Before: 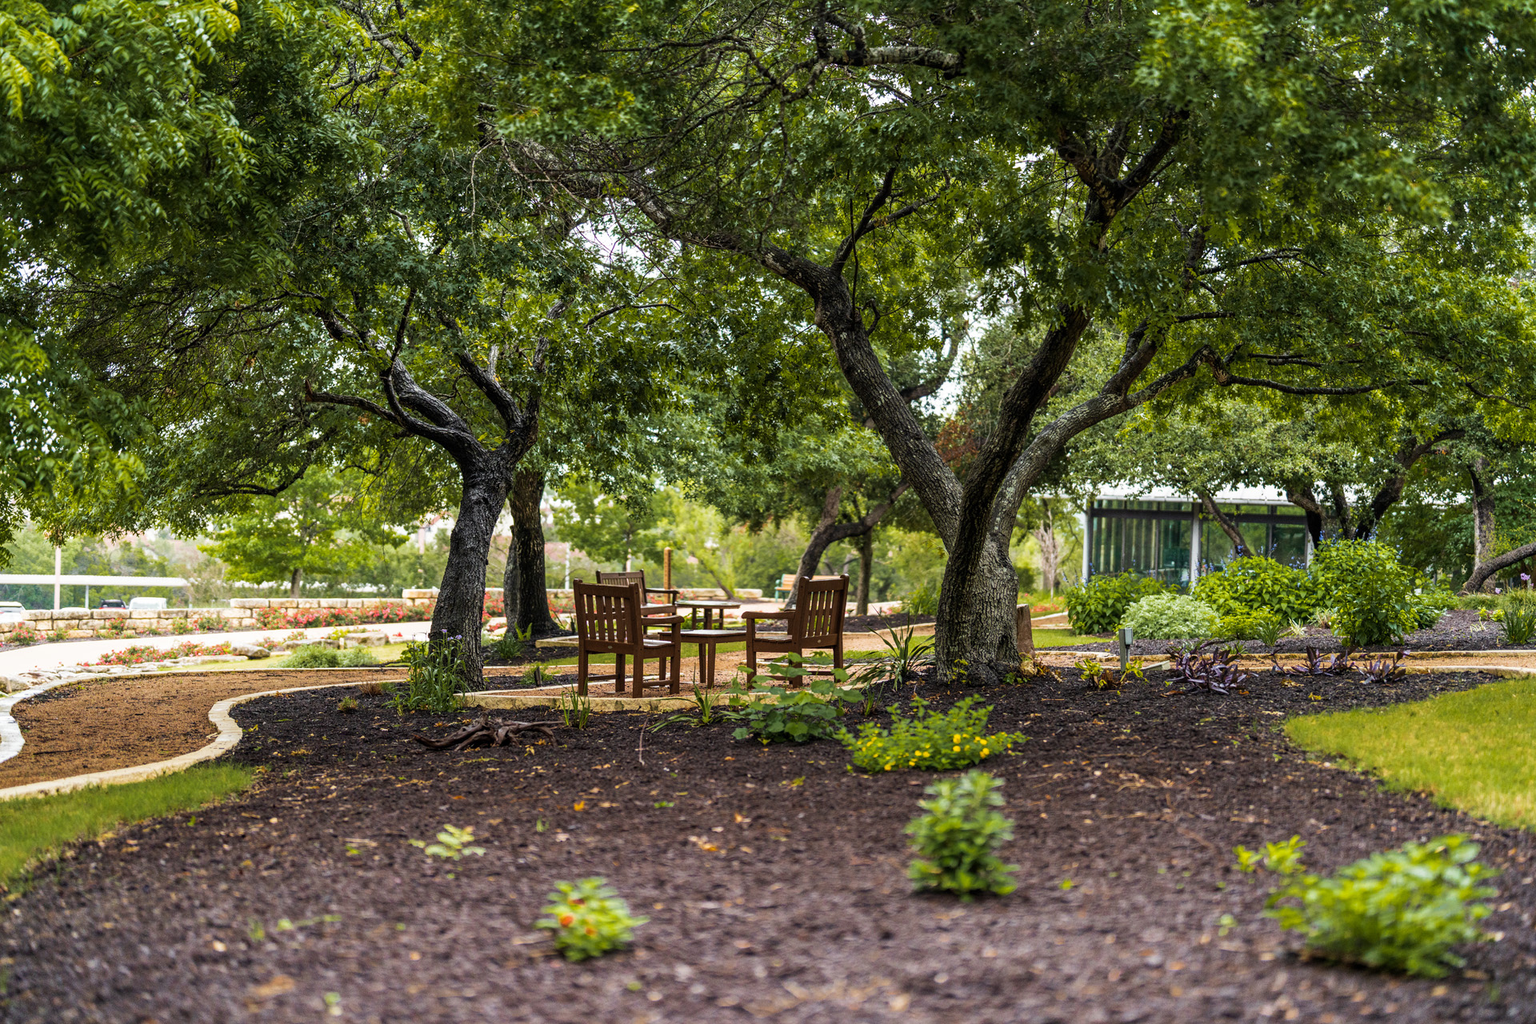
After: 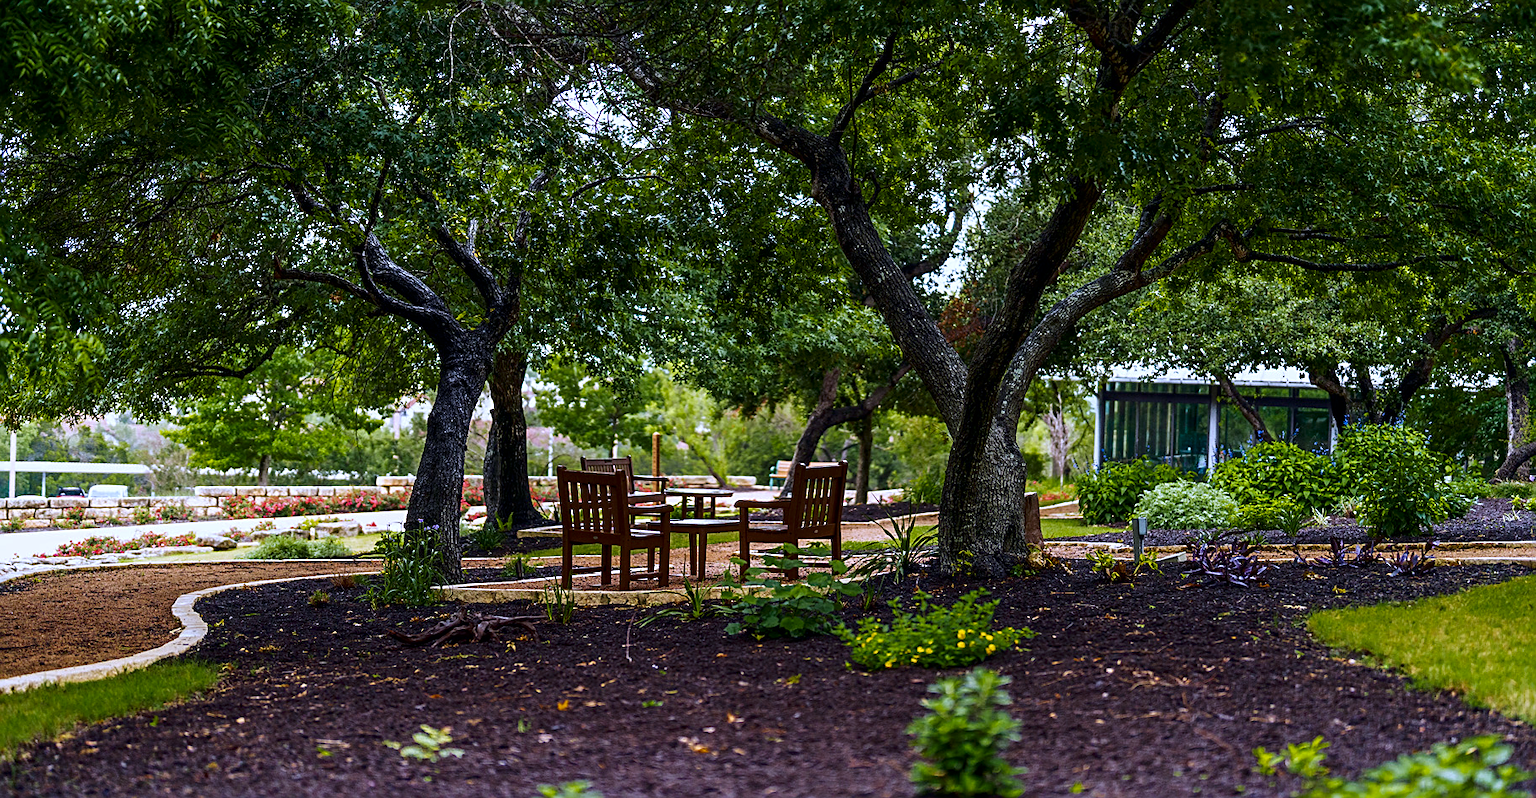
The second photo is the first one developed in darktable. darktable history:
contrast brightness saturation: brightness -0.25, saturation 0.199
crop and rotate: left 2.991%, top 13.481%, right 2.187%, bottom 12.585%
color calibration: illuminant as shot in camera, x 0.377, y 0.393, temperature 4172.51 K
sharpen: on, module defaults
